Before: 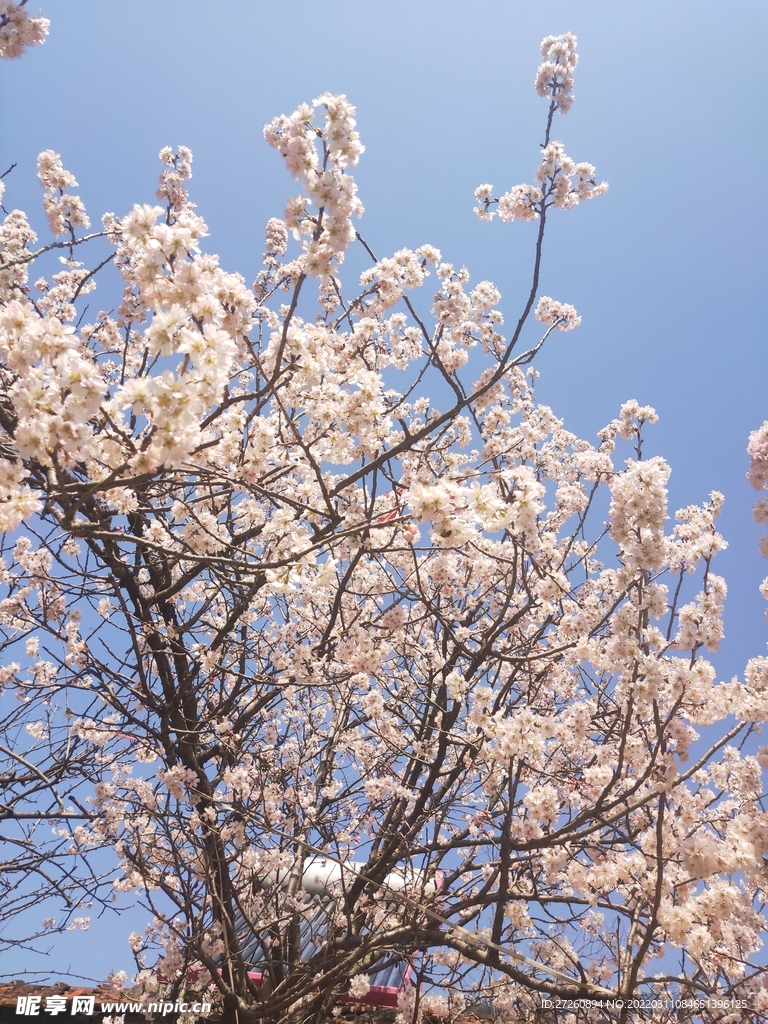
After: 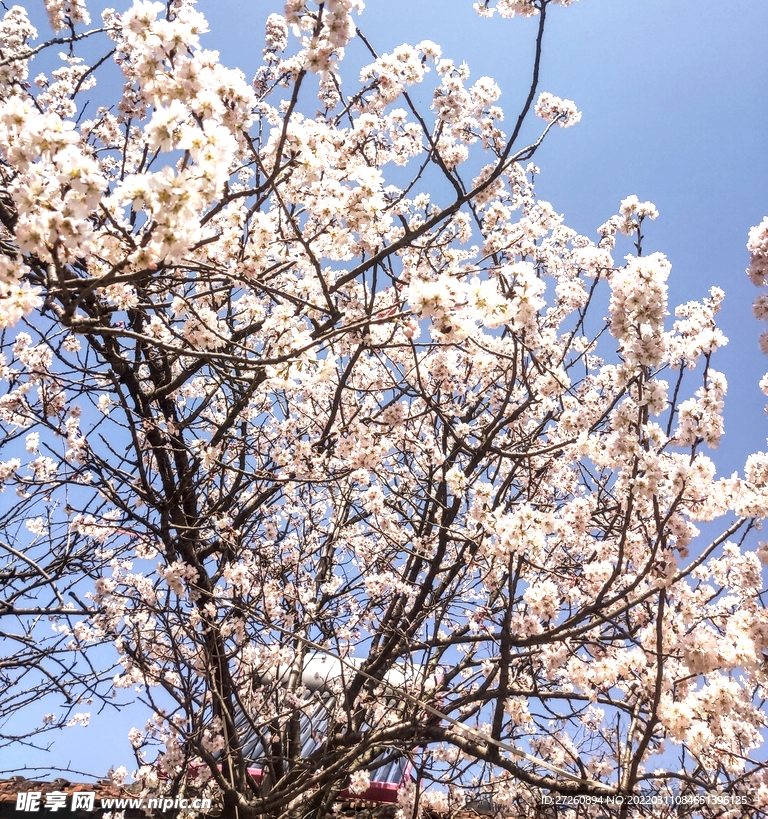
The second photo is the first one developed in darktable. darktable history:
crop and rotate: top 19.998%
local contrast: highlights 19%, detail 186%
exposure: exposure 0.29 EV, compensate highlight preservation false
